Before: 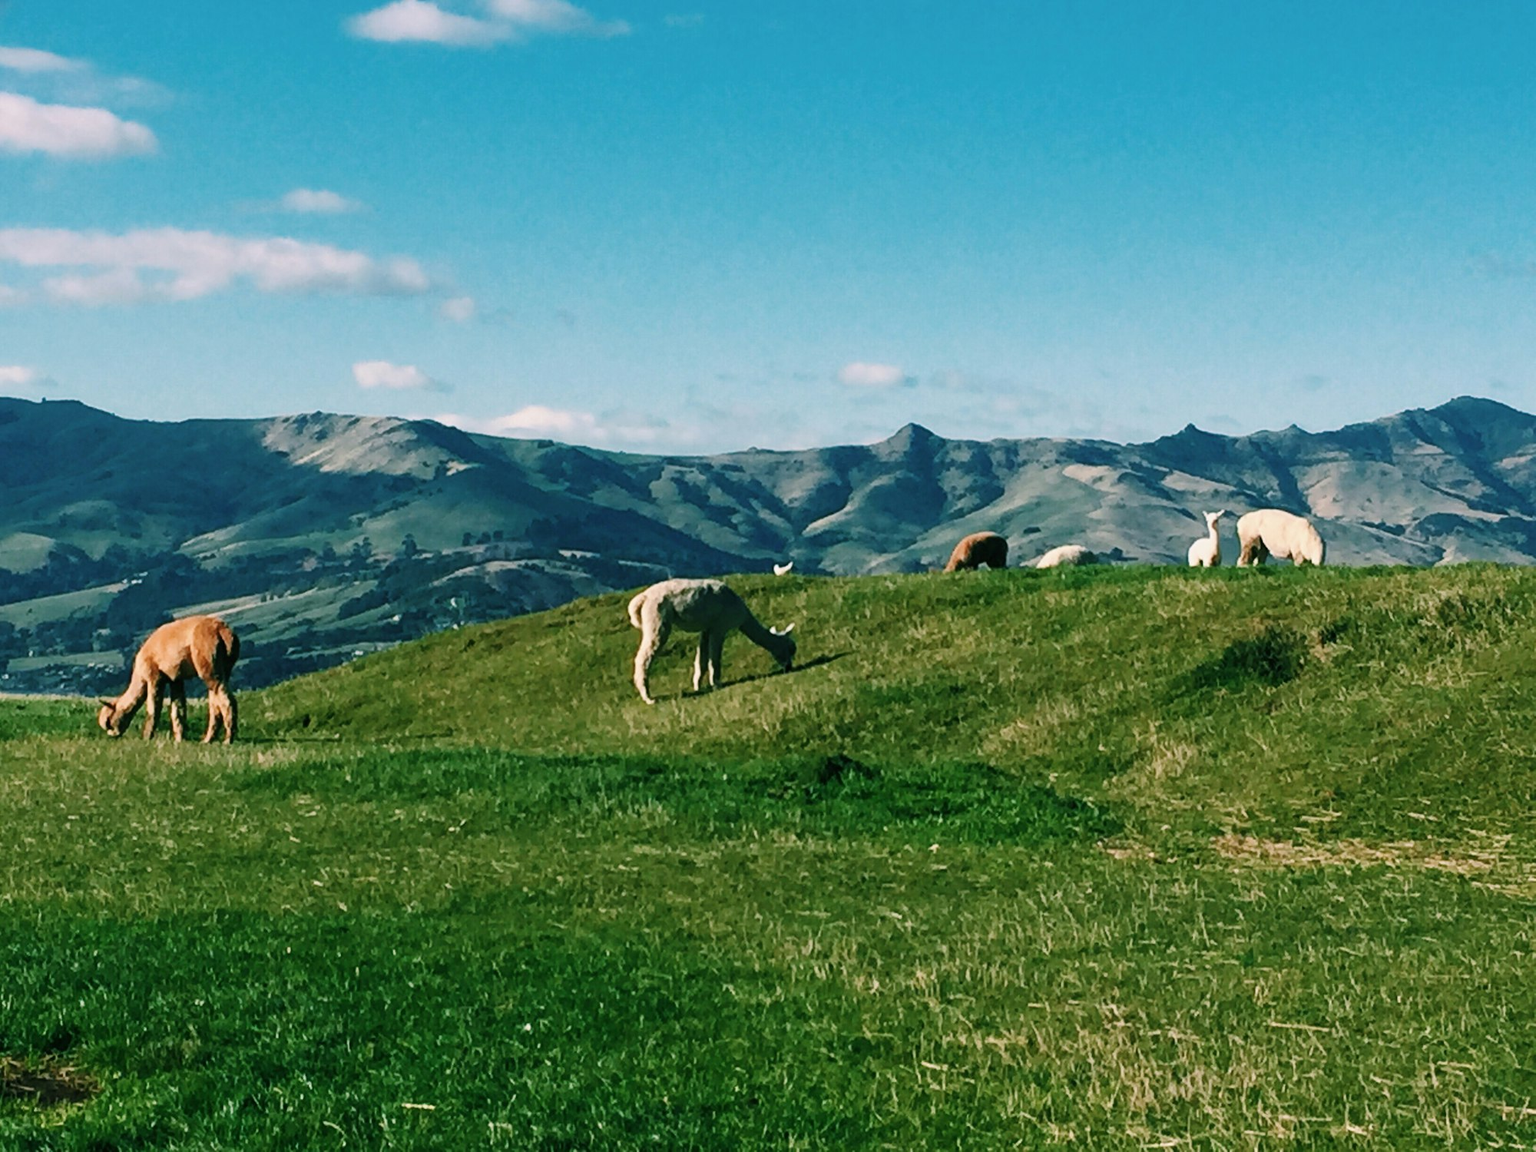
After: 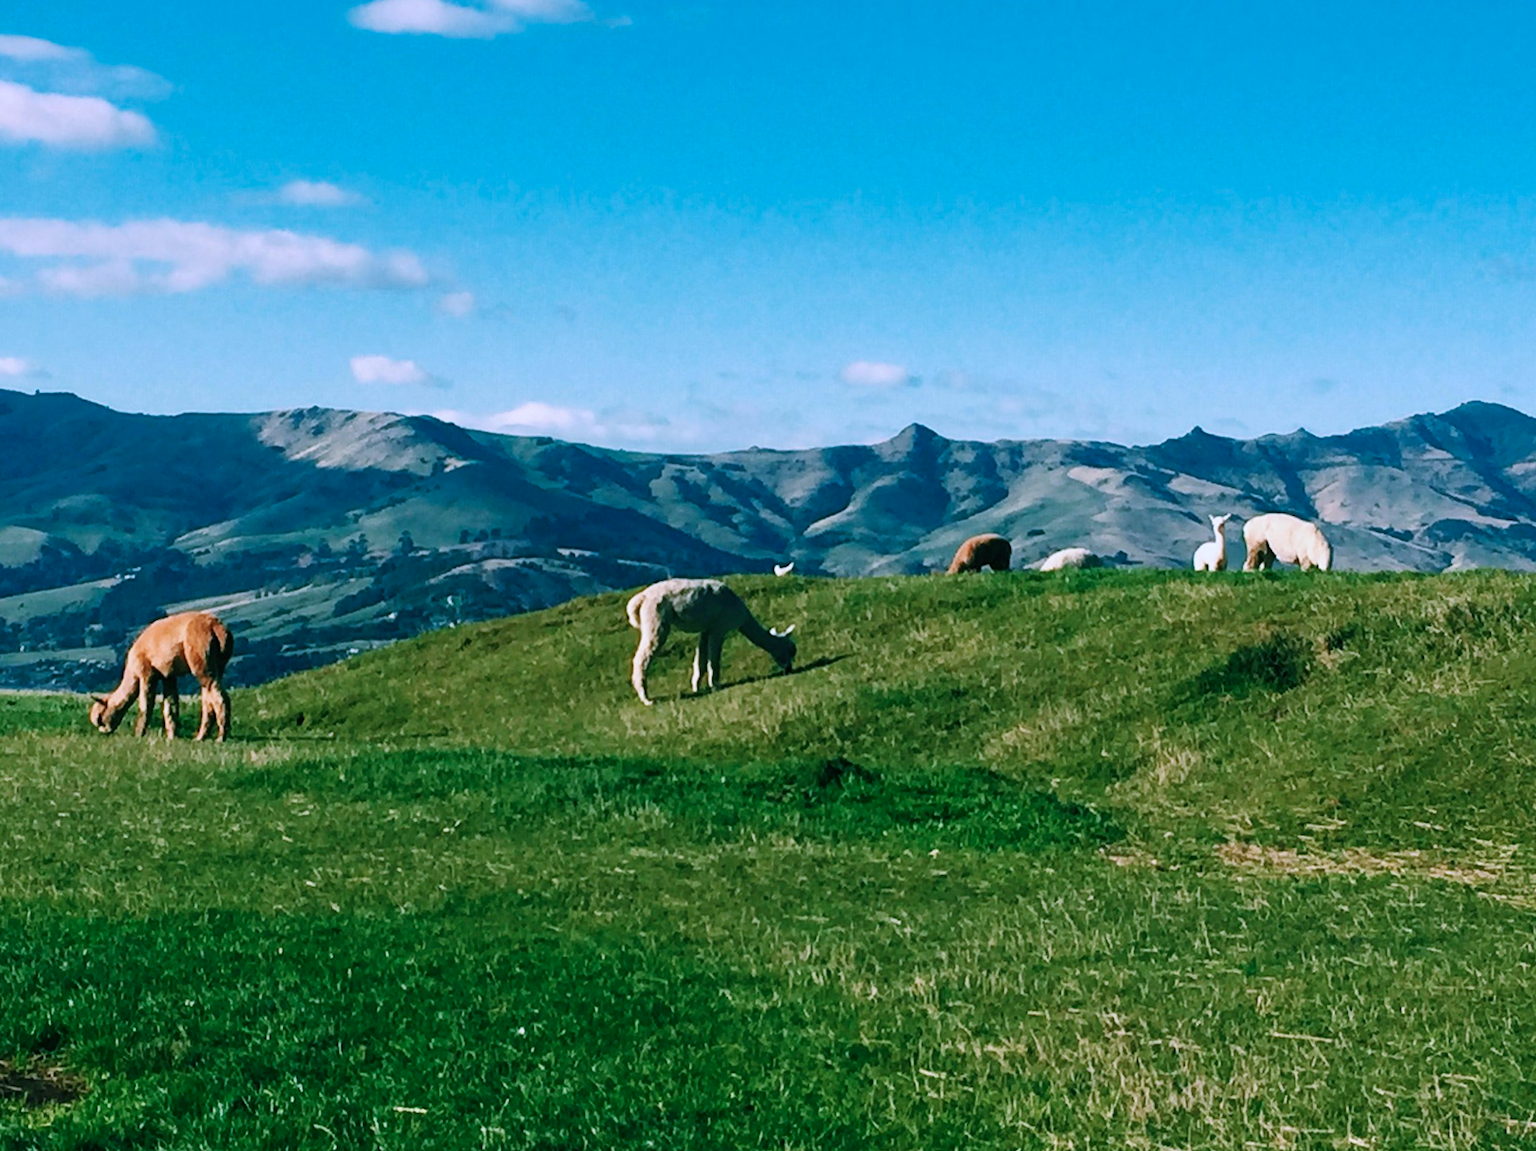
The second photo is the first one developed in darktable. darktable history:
color calibration: illuminant as shot in camera, x 0.37, y 0.382, temperature 4313.32 K
crop and rotate: angle -0.5°
color correction: saturation 1.11
